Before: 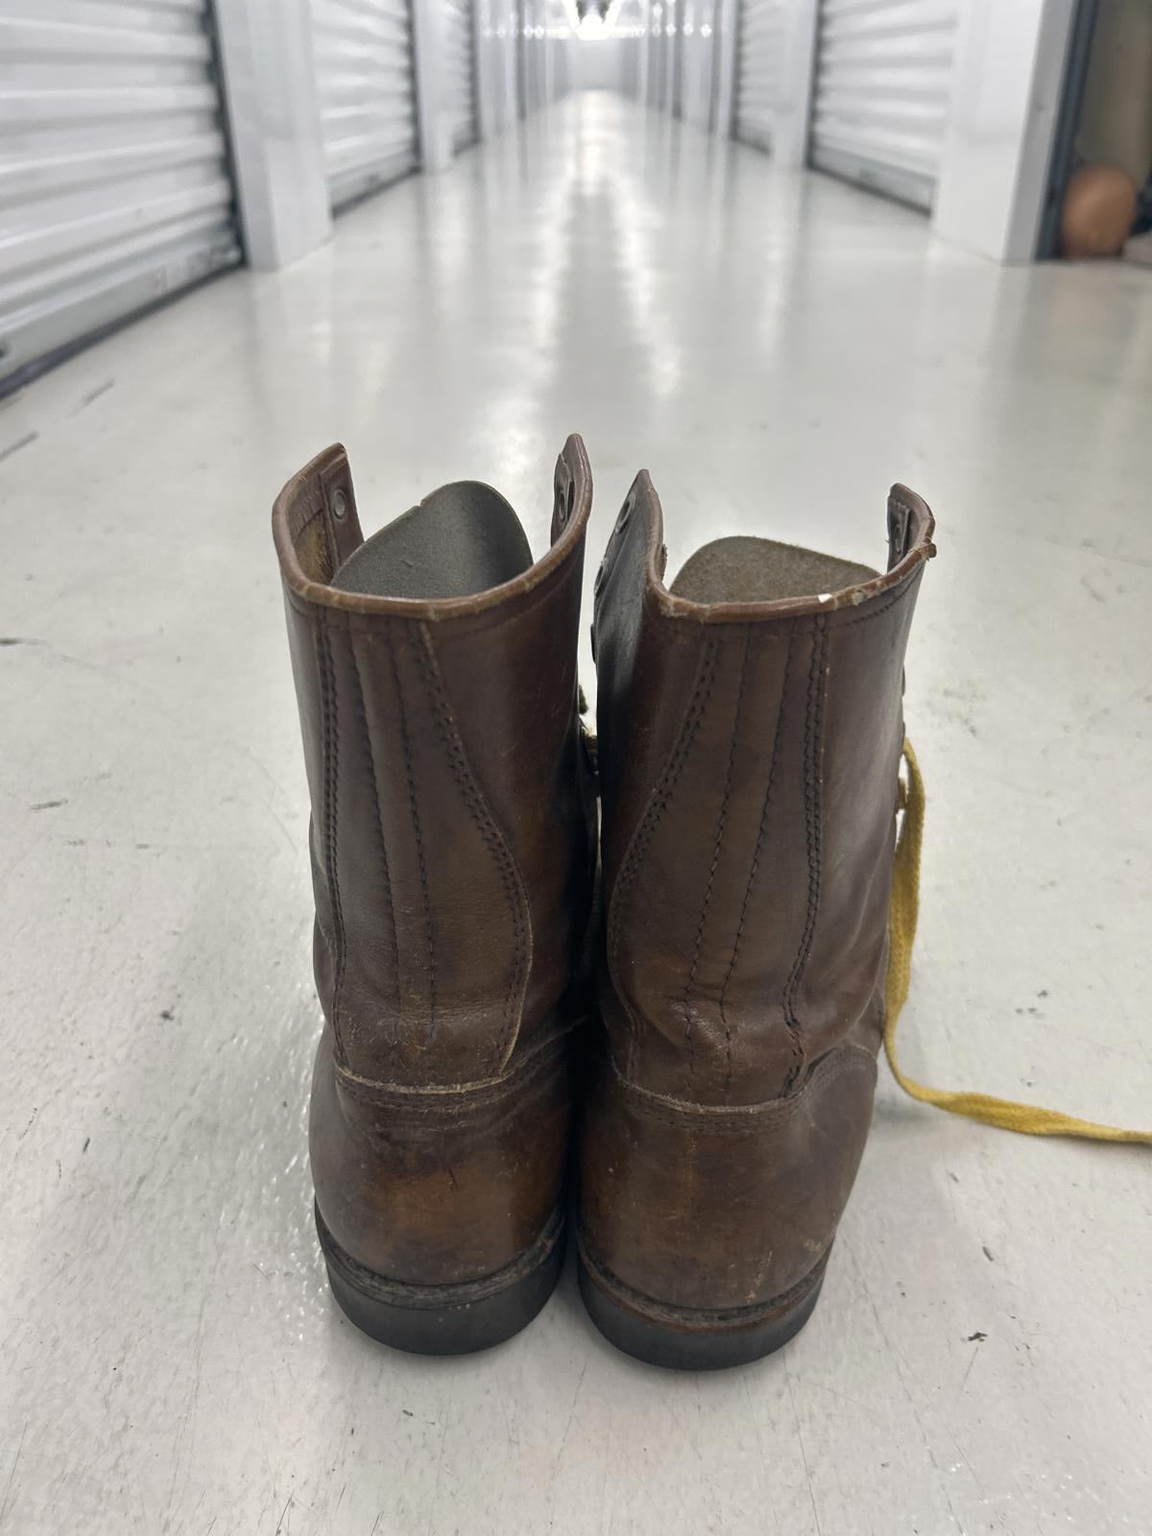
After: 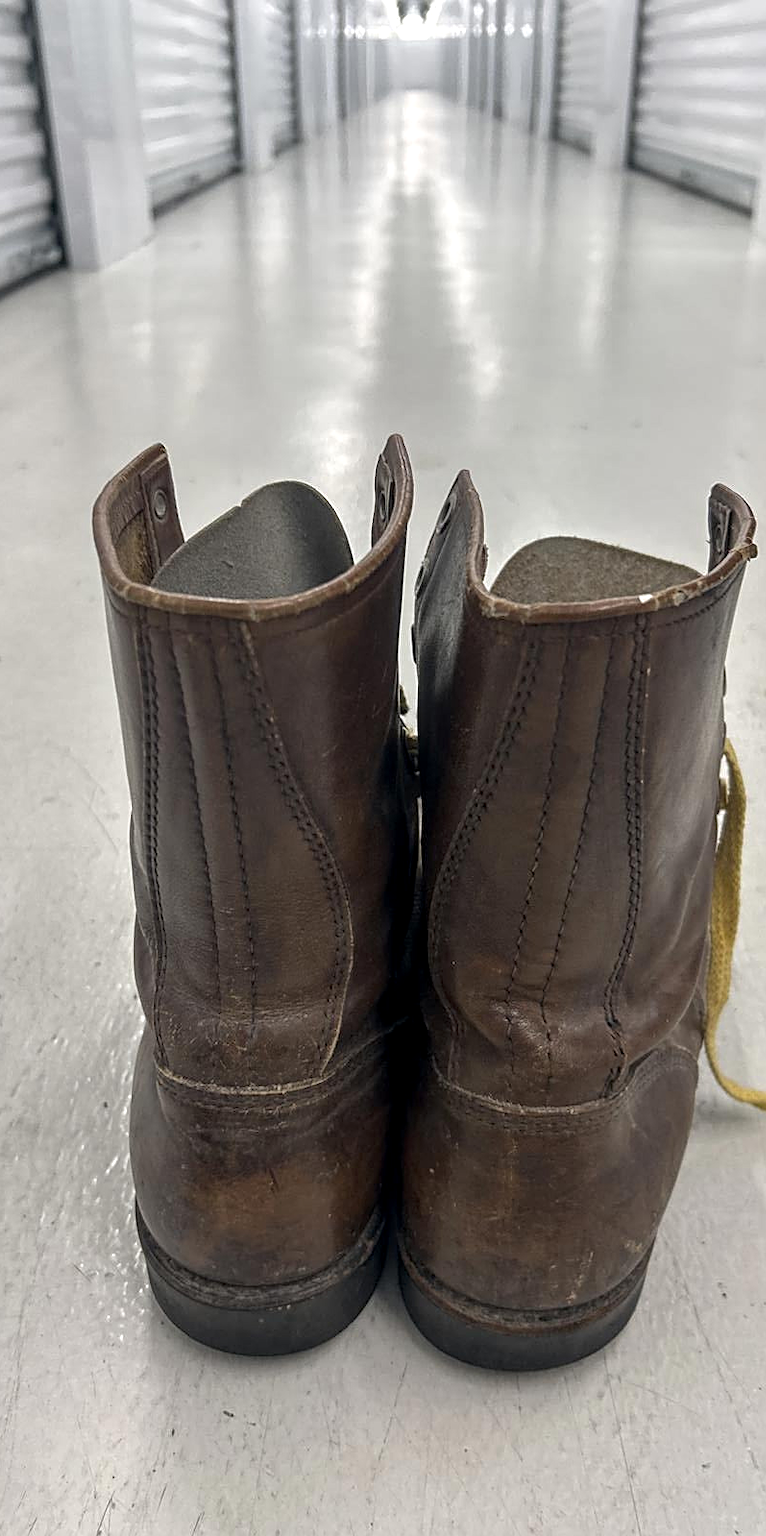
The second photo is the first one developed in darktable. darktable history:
crop and rotate: left 15.622%, right 17.8%
local contrast: detail 130%
sharpen: on, module defaults
